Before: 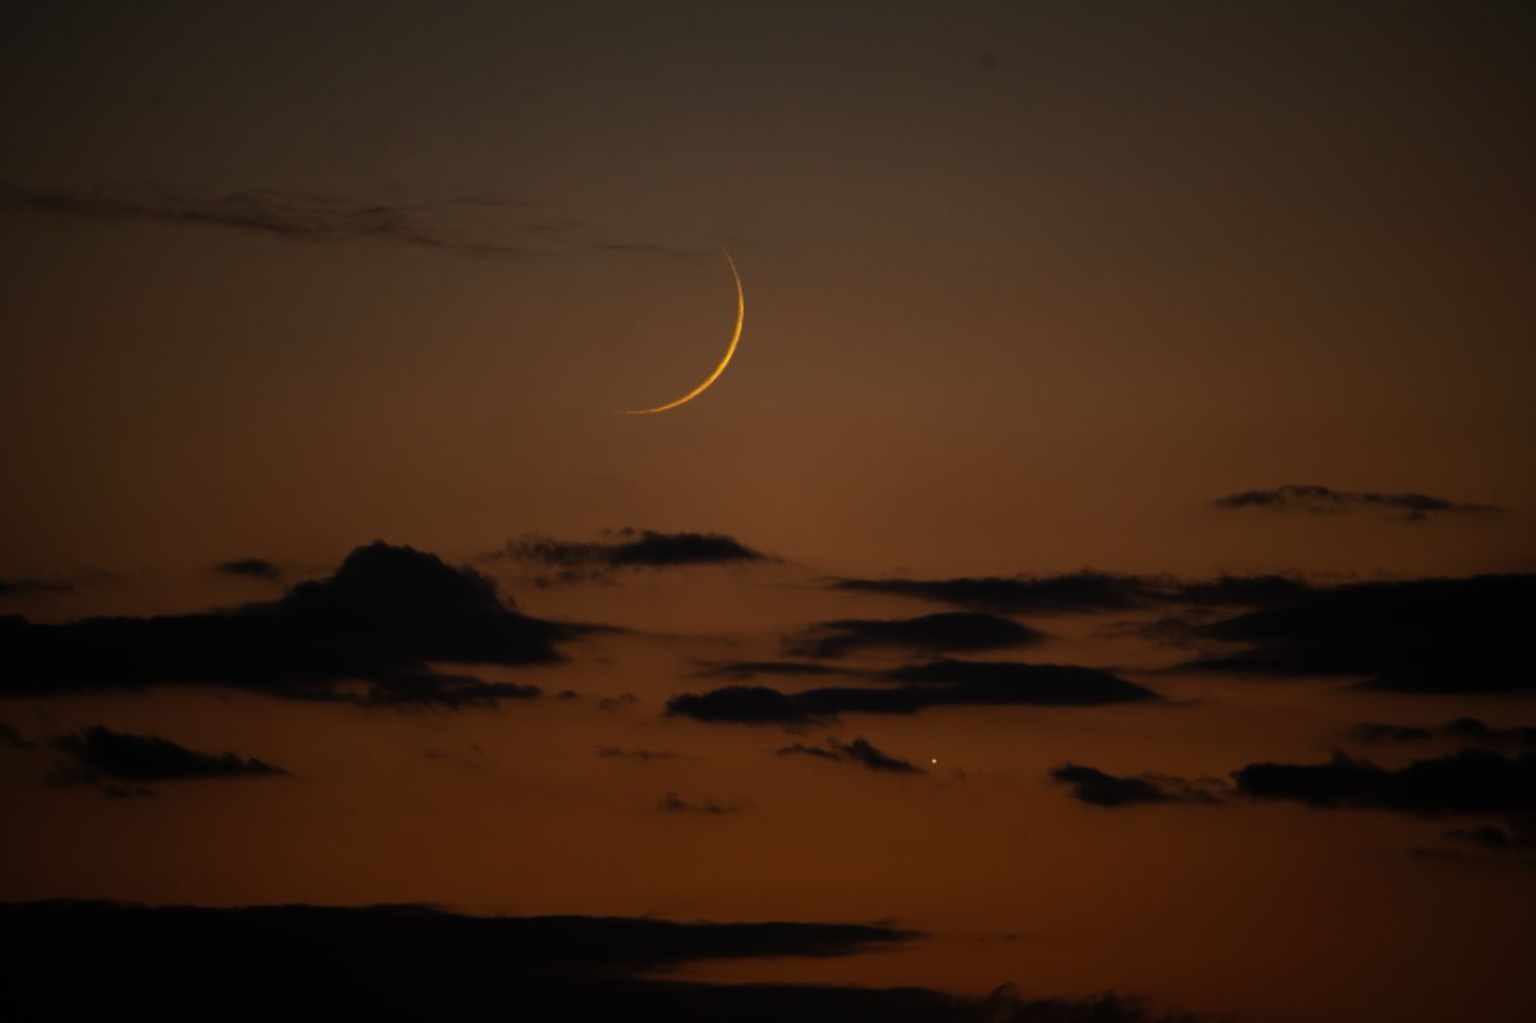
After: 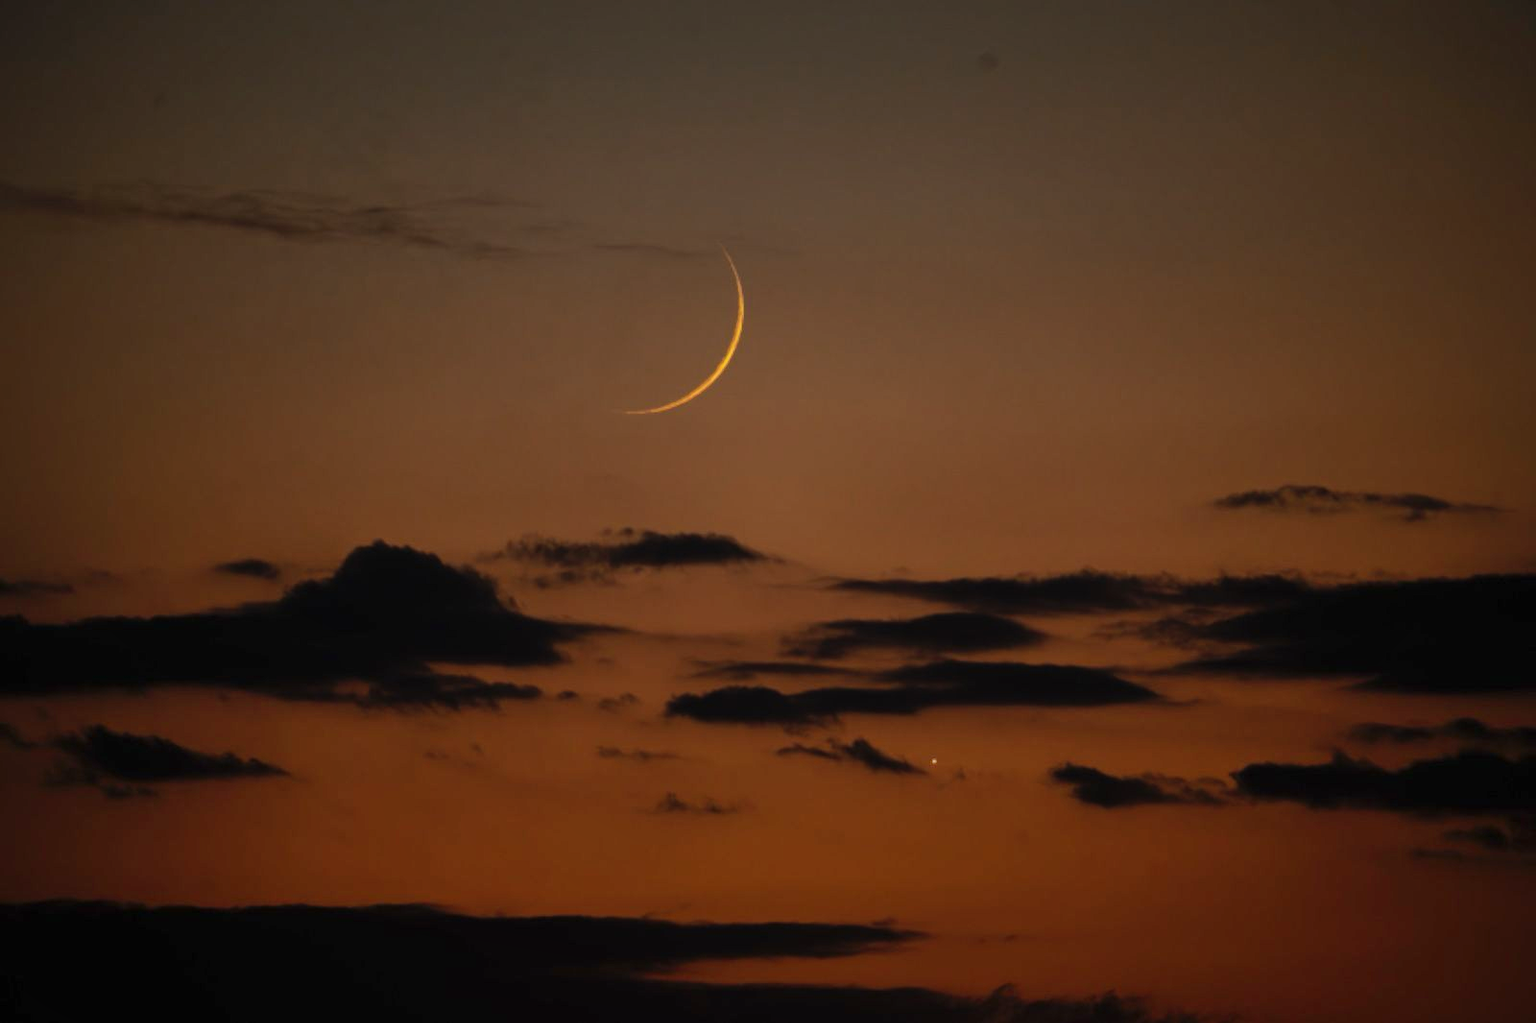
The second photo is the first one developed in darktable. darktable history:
shadows and highlights: on, module defaults
contrast brightness saturation: contrast 0.154, brightness 0.053
